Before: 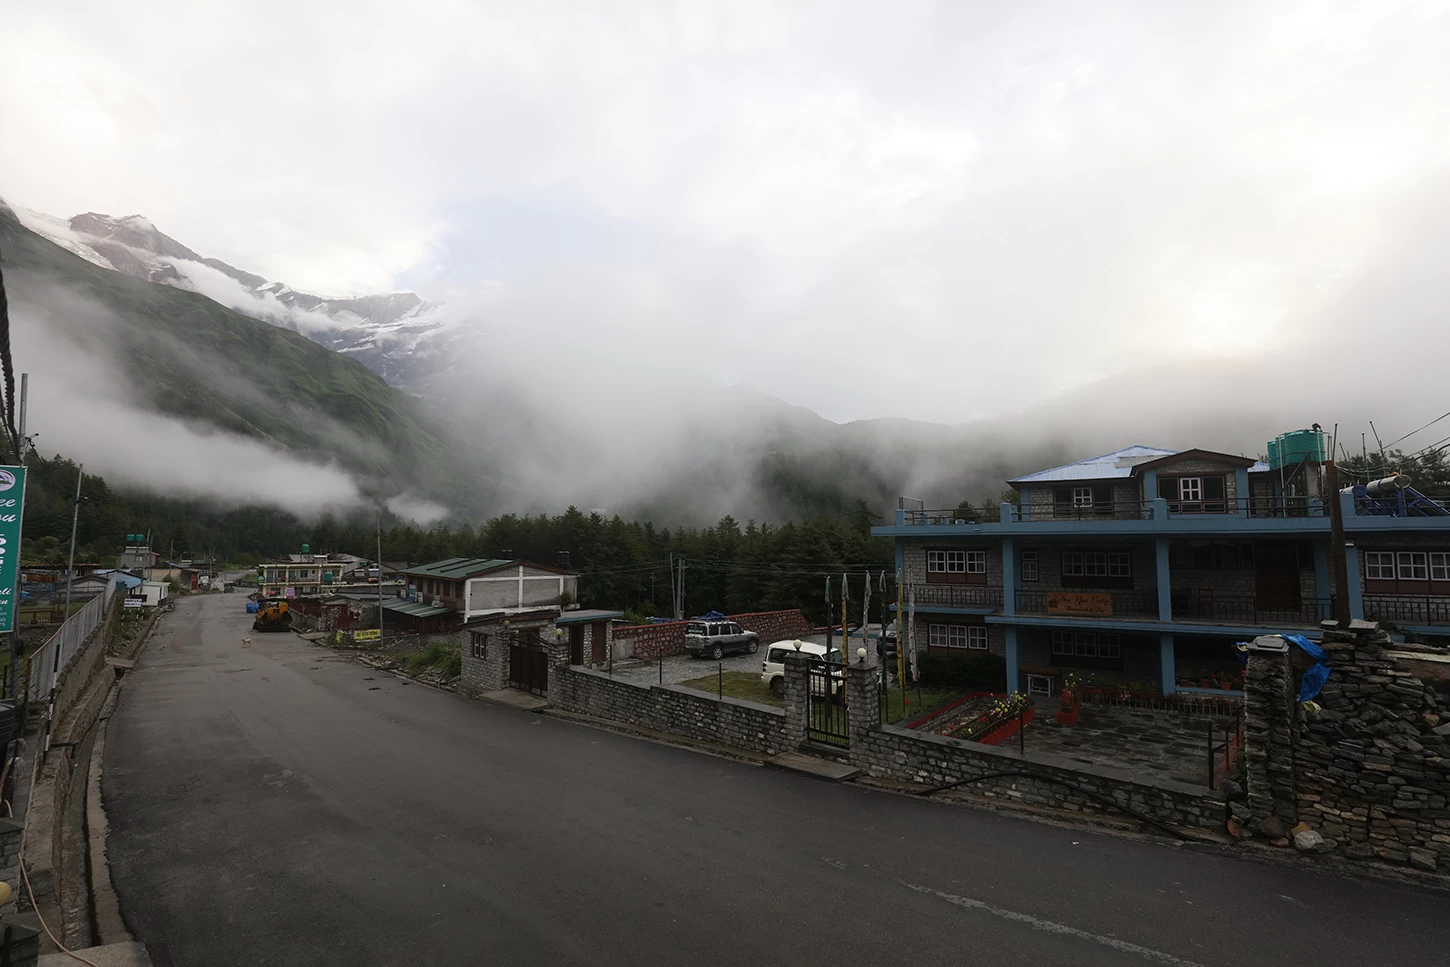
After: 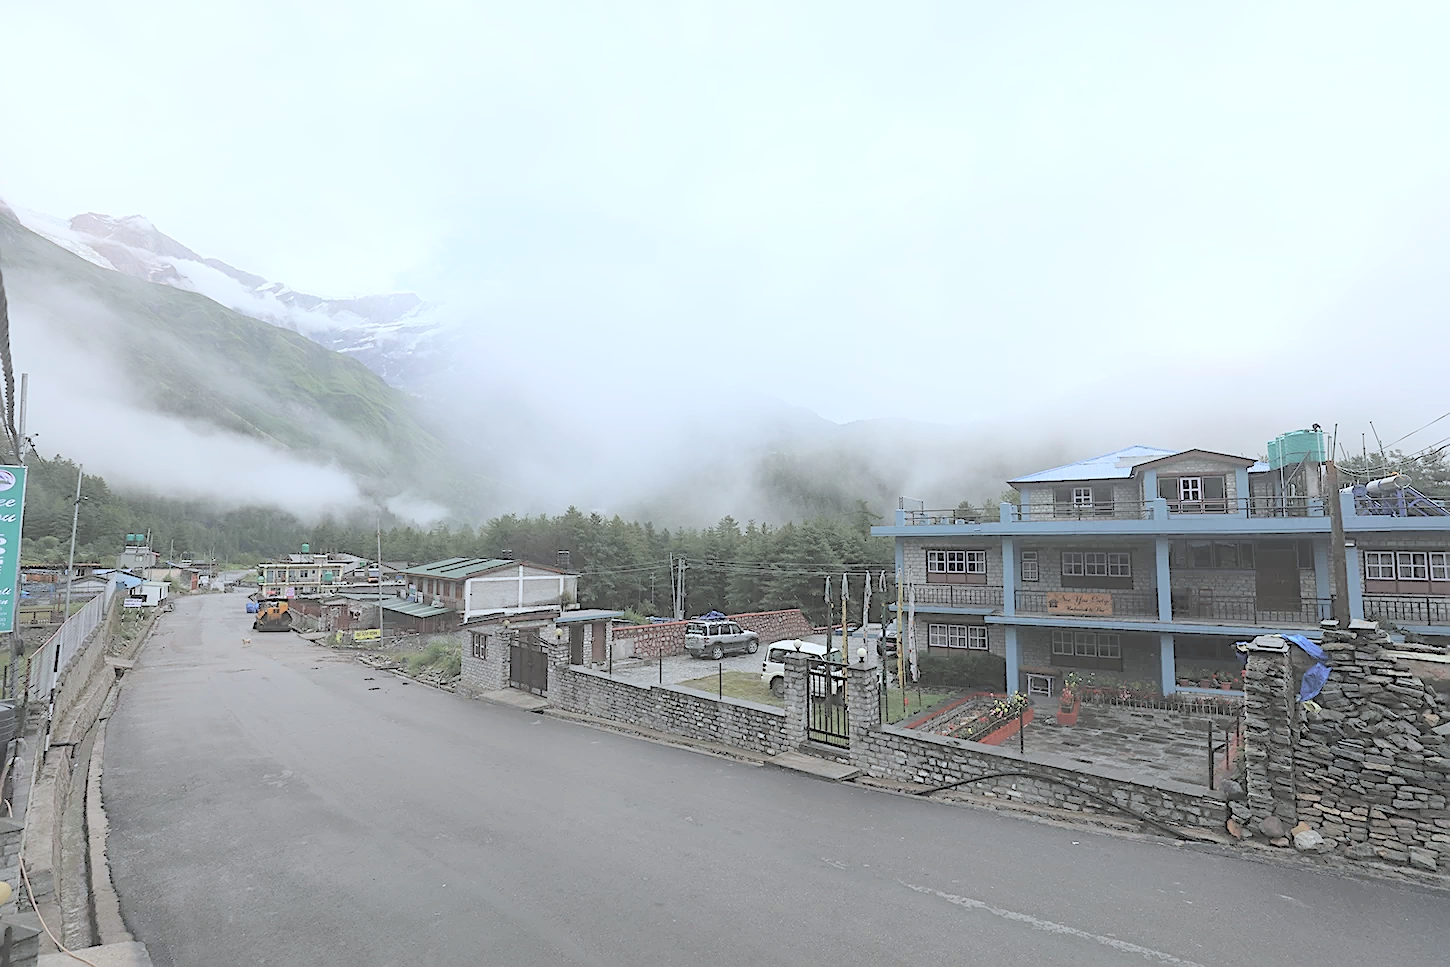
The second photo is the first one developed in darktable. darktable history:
sharpen: on, module defaults
contrast brightness saturation: brightness 1
color calibration: illuminant custom, x 0.368, y 0.373, temperature 4330.32 K
